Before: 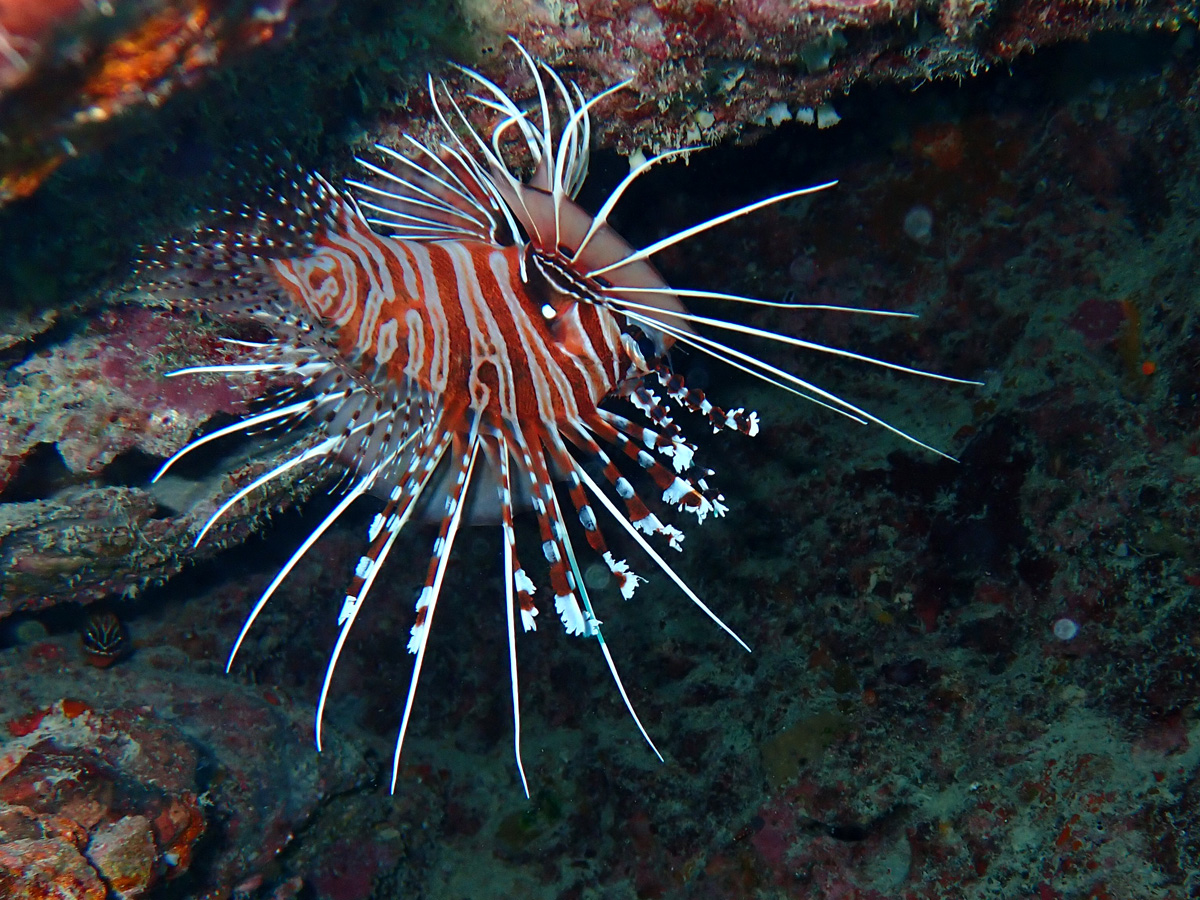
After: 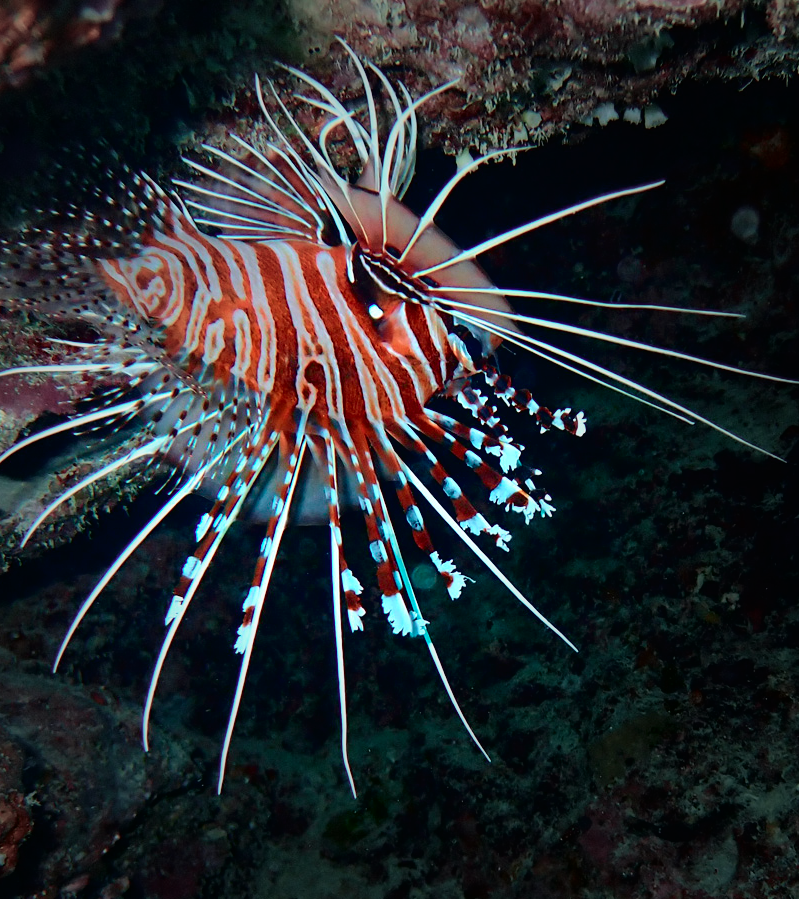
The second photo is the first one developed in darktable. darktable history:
tone curve: curves: ch0 [(0, 0.013) (0.054, 0.018) (0.205, 0.197) (0.289, 0.309) (0.382, 0.437) (0.475, 0.552) (0.666, 0.743) (0.791, 0.85) (1, 0.998)]; ch1 [(0, 0) (0.394, 0.338) (0.449, 0.404) (0.499, 0.498) (0.526, 0.528) (0.543, 0.564) (0.589, 0.633) (0.66, 0.687) (0.783, 0.804) (1, 1)]; ch2 [(0, 0) (0.304, 0.31) (0.403, 0.399) (0.441, 0.421) (0.474, 0.466) (0.498, 0.496) (0.524, 0.538) (0.555, 0.584) (0.633, 0.665) (0.7, 0.711) (1, 1)], color space Lab, independent channels, preserve colors none
crop and rotate: left 14.436%, right 18.898%
vignetting: fall-off start 33.76%, fall-off radius 64.94%, brightness -0.575, center (-0.12, -0.002), width/height ratio 0.959
